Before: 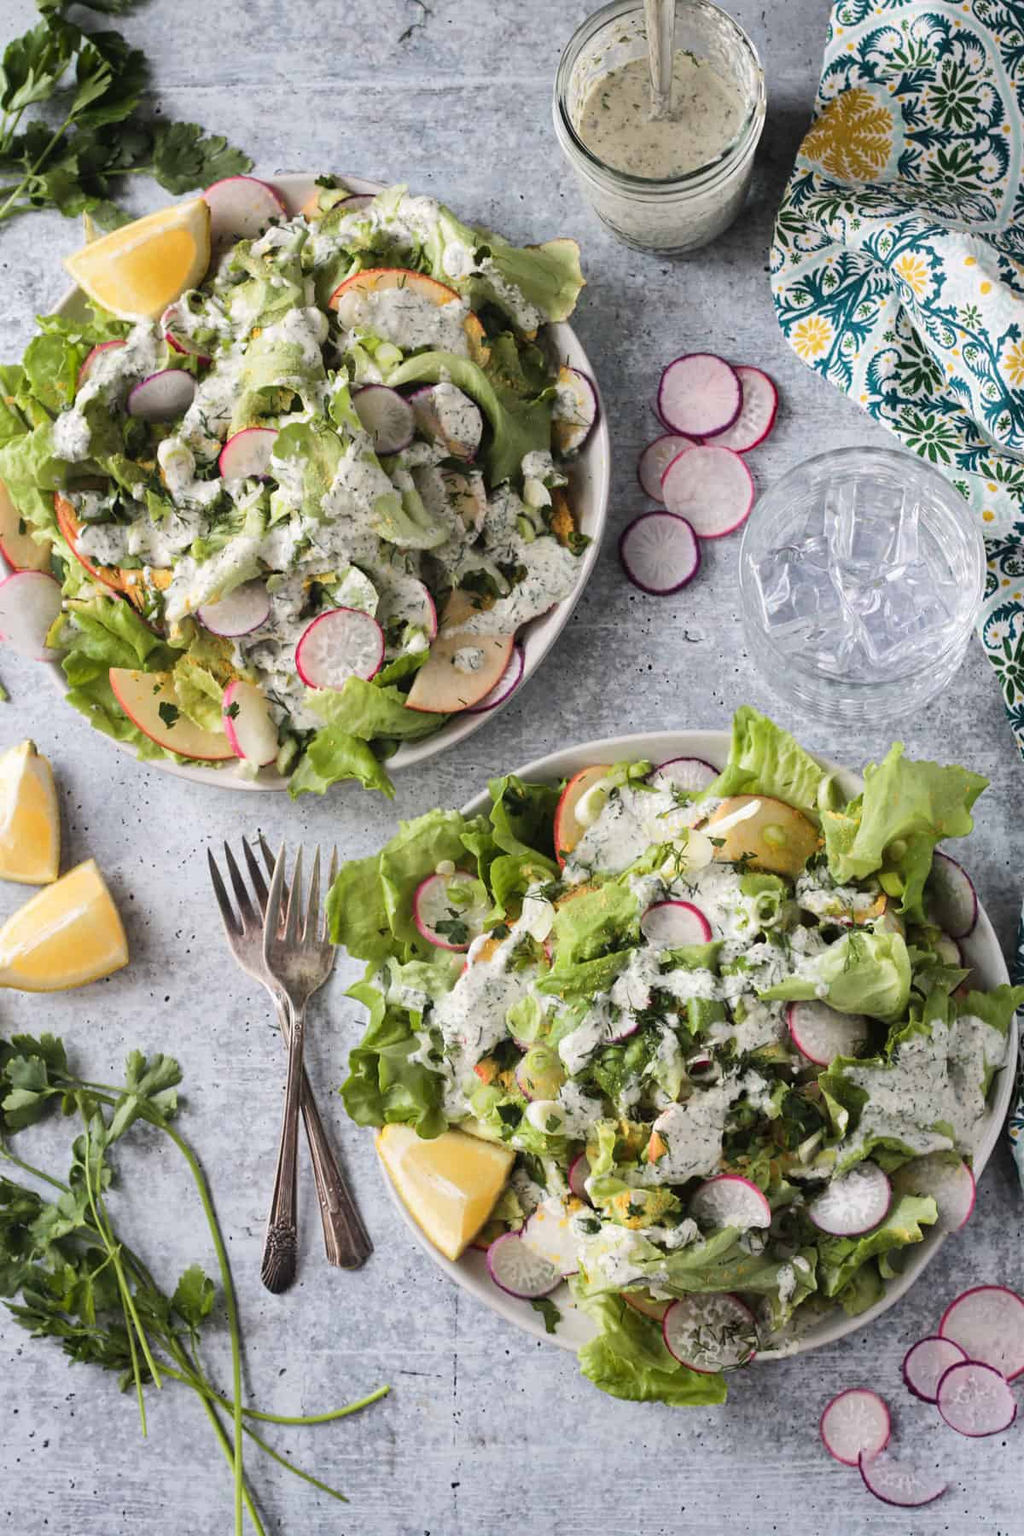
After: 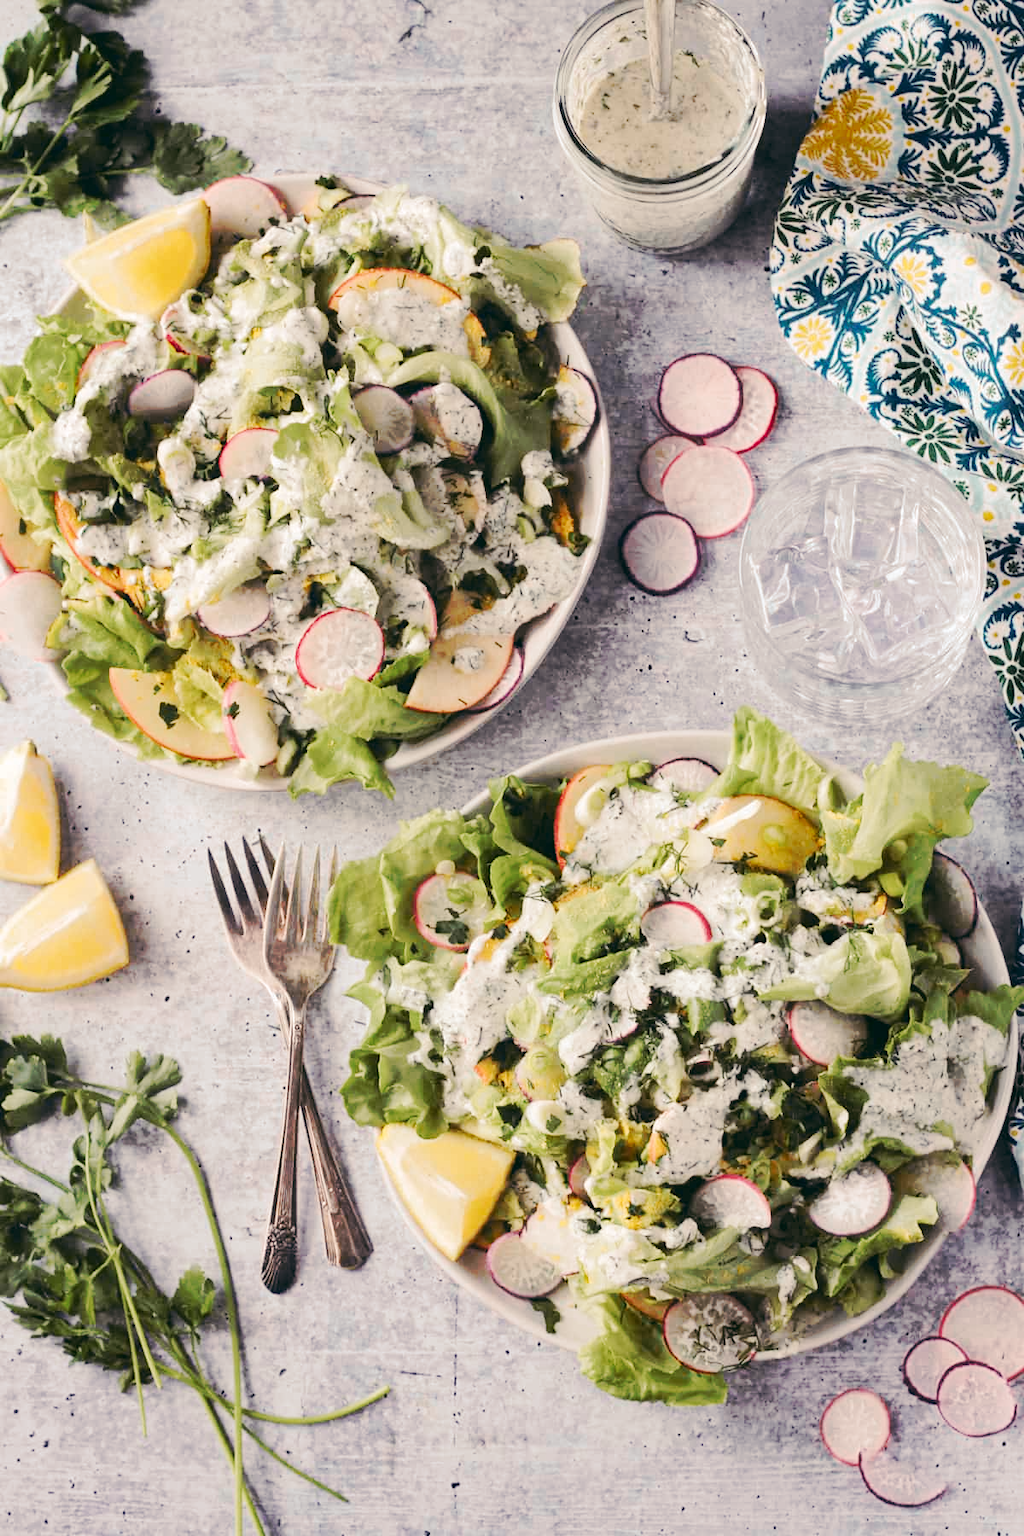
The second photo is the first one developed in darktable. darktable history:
tone curve: curves: ch0 [(0, 0) (0.003, 0.003) (0.011, 0.011) (0.025, 0.024) (0.044, 0.043) (0.069, 0.067) (0.1, 0.096) (0.136, 0.131) (0.177, 0.171) (0.224, 0.216) (0.277, 0.267) (0.335, 0.323) (0.399, 0.385) (0.468, 0.452) (0.543, 0.562) (0.623, 0.639) (0.709, 0.721) (0.801, 0.809) (0.898, 0.902) (1, 1)], preserve colors none
color look up table: target L [92.51, 88.86, 84.51, 86.82, 64.6, 68.72, 58.14, 68.06, 48.84, 45.17, 13.6, 6.159, 200, 100, 94.03, 82.48, 84.22, 80.24, 75.91, 67.38, 64.42, 62.35, 46.29, 39.95, 33.91, 27.09, 6.286, 82.55, 70.42, 91.79, 85.79, 83.87, 70.52, 74.73, 67.65, 44.81, 63.12, 53.01, 28.67, 32.42, 20.04, 30.23, 6.868, 72.61, 71, 71.01, 45.36, 45.48, 35.98], target a [-9.29, -23.23, -22.82, -2.752, -42.78, -14.2, -31.72, -1.595, -28.75, -20.36, -17.97, -9.876, 0, 0, 1.584, 16.63, 20.15, 17.83, 32.33, 52.11, 7.579, 26.66, 71.4, 21.84, 57.74, 46.01, 3.363, 5.279, 7.921, 11.26, 20.32, 28.17, 24.32, 27.63, 54.82, 41.87, 50.4, 28.46, 3.343, 55.09, 25.96, 59.42, 15.44, -39.61, -25.01, -33.65, 10.46, -25.7, 0.777], target b [27.37, 5.792, 16.25, 67.01, 27.2, 9.919, 31.68, 68.62, 8.16, 17.16, 7.89, 4.427, 0, 0, 19.1, 32.96, 12.28, 77.93, 30.34, 25.3, 14.89, 54.17, 61.55, 41.85, 18.26, 38.59, 5.35, 2.483, -31.17, 1.543, -3.509, -8.893, 3.09, -2.13, -0.314, -55.27, -19.4, -12.51, -3.449, -11.3, -58.38, -60.14, -34.57, -5.149, -24.24, -26.54, -65.67, -13.87, -46.54], num patches 49
